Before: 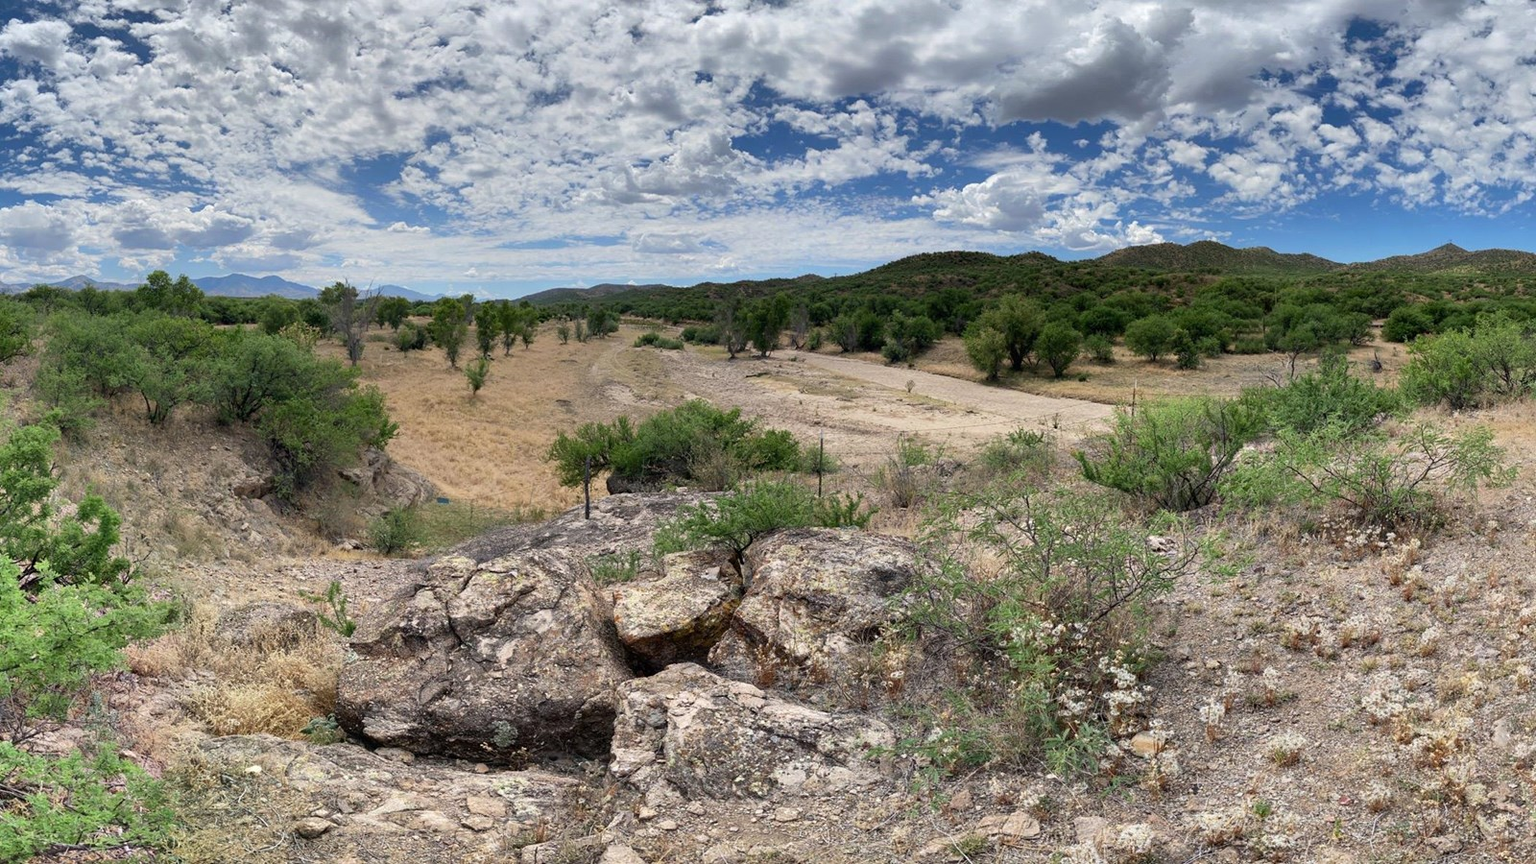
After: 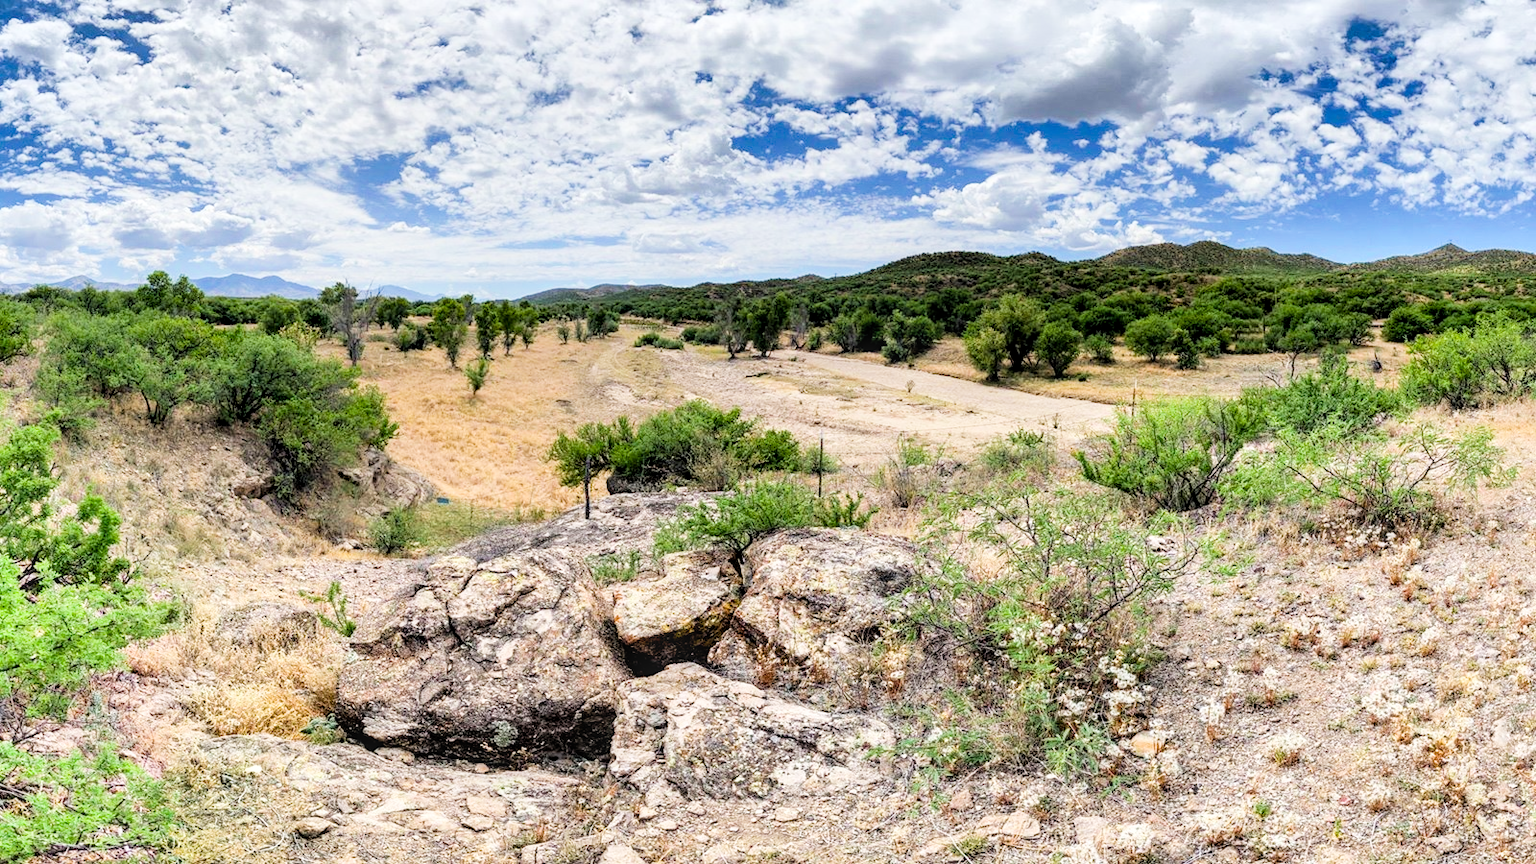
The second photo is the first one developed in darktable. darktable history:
color balance rgb: perceptual saturation grading › global saturation 30%, global vibrance 10%
local contrast: on, module defaults
exposure: black level correction 0, exposure 1.1 EV, compensate exposure bias true, compensate highlight preservation false
filmic rgb: black relative exposure -5 EV, hardness 2.88, contrast 1.3, highlights saturation mix -30%
